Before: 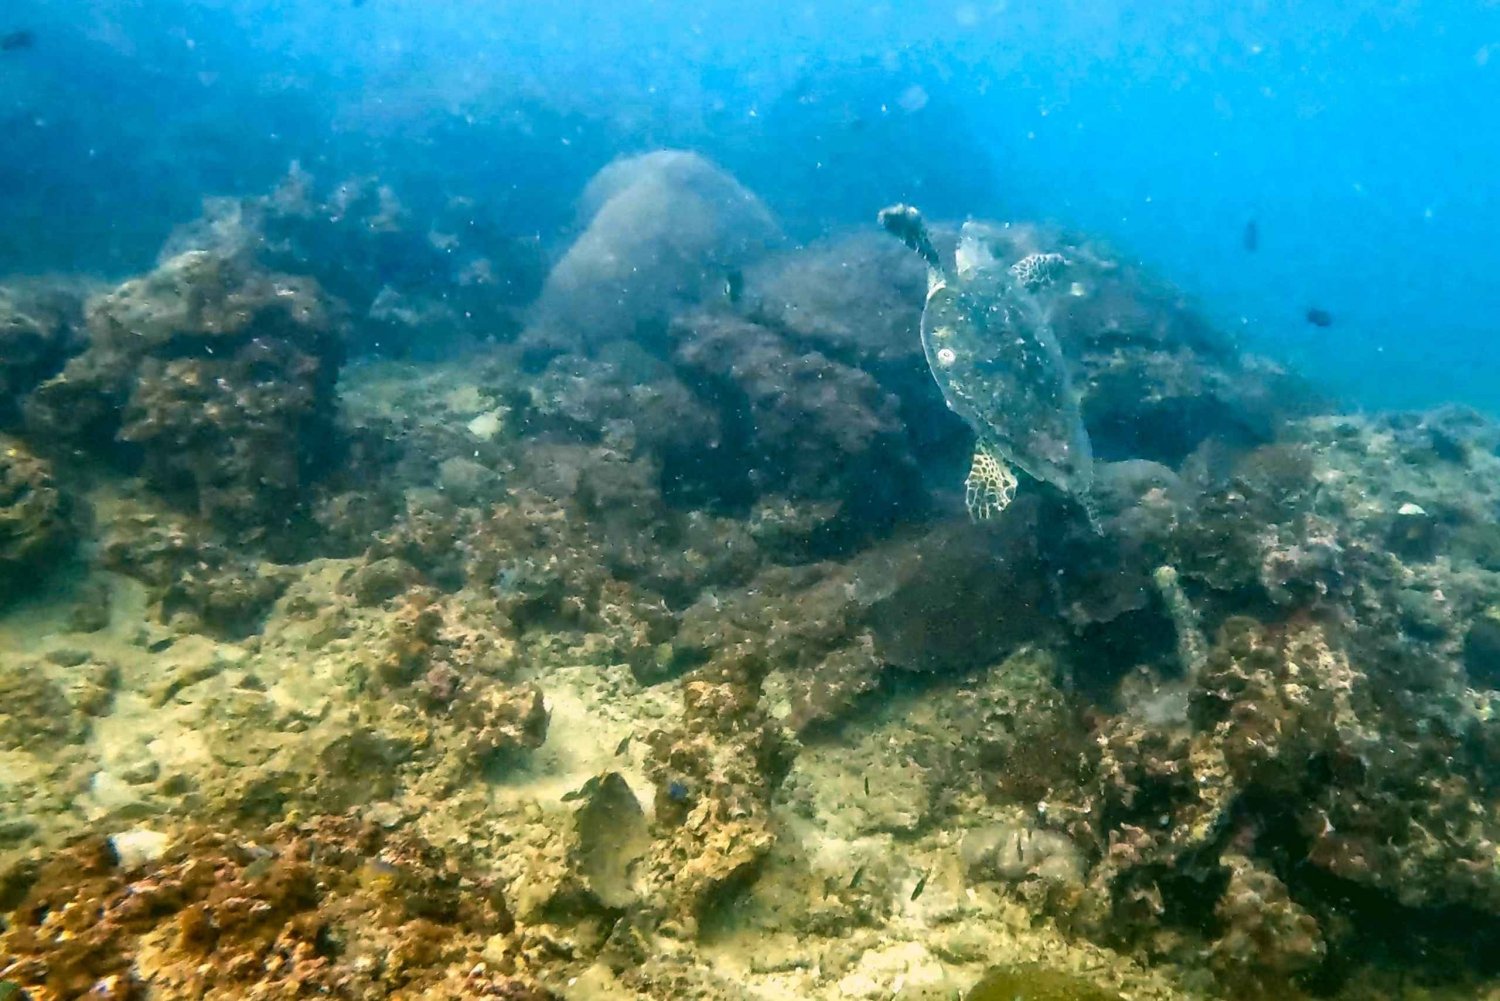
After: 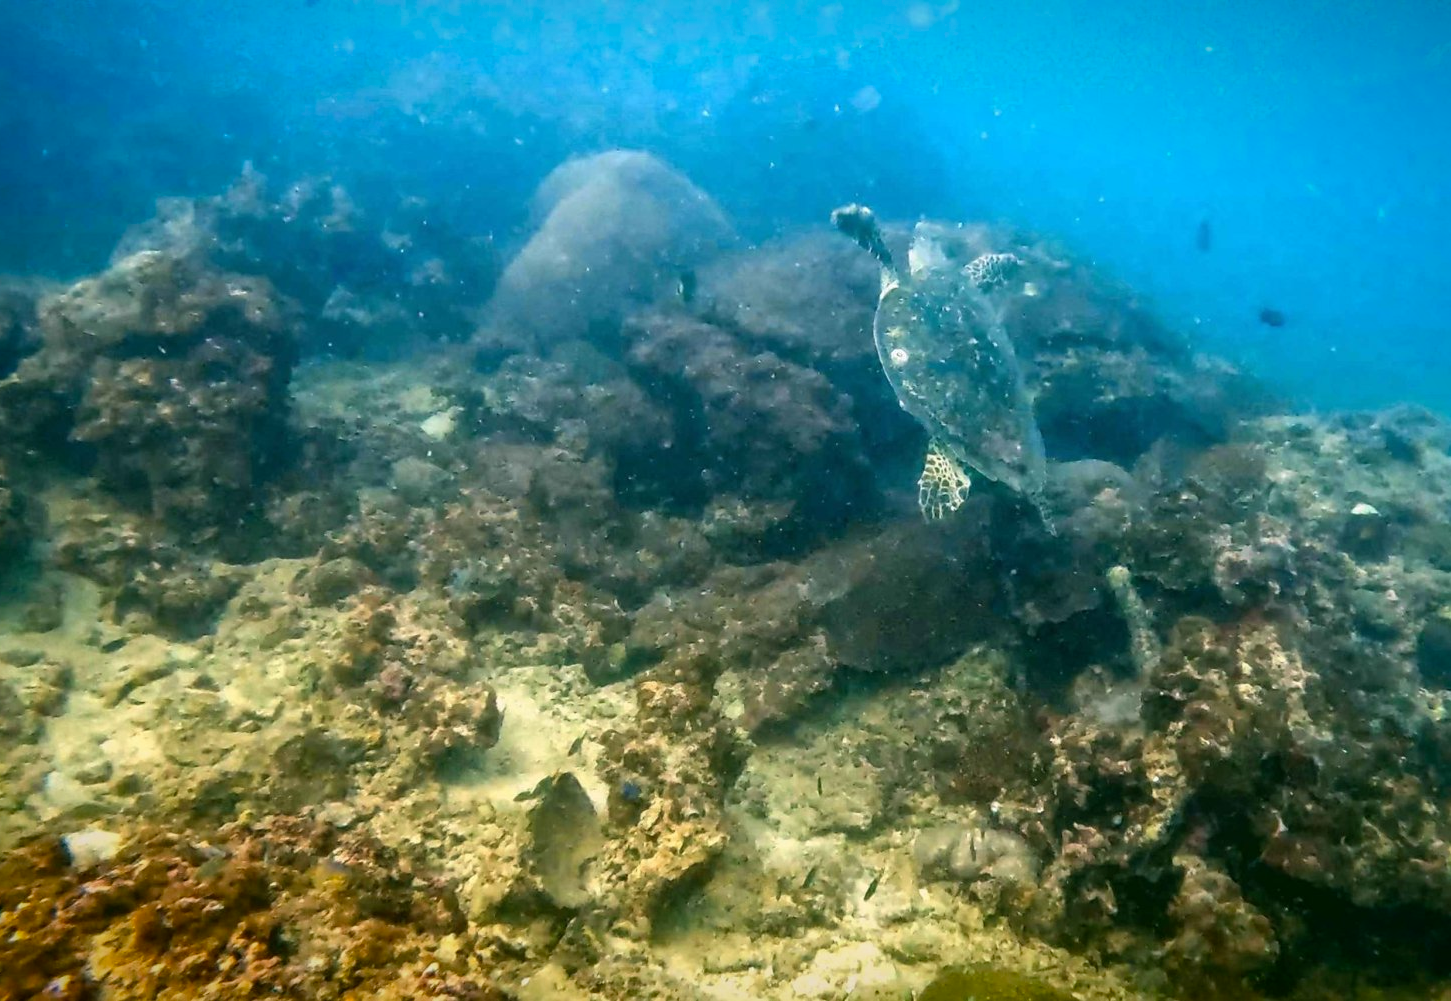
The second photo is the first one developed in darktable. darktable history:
vignetting: fall-off start 98.29%, fall-off radius 100%, brightness -1, saturation 0.5, width/height ratio 1.428
crop and rotate: left 3.238%
